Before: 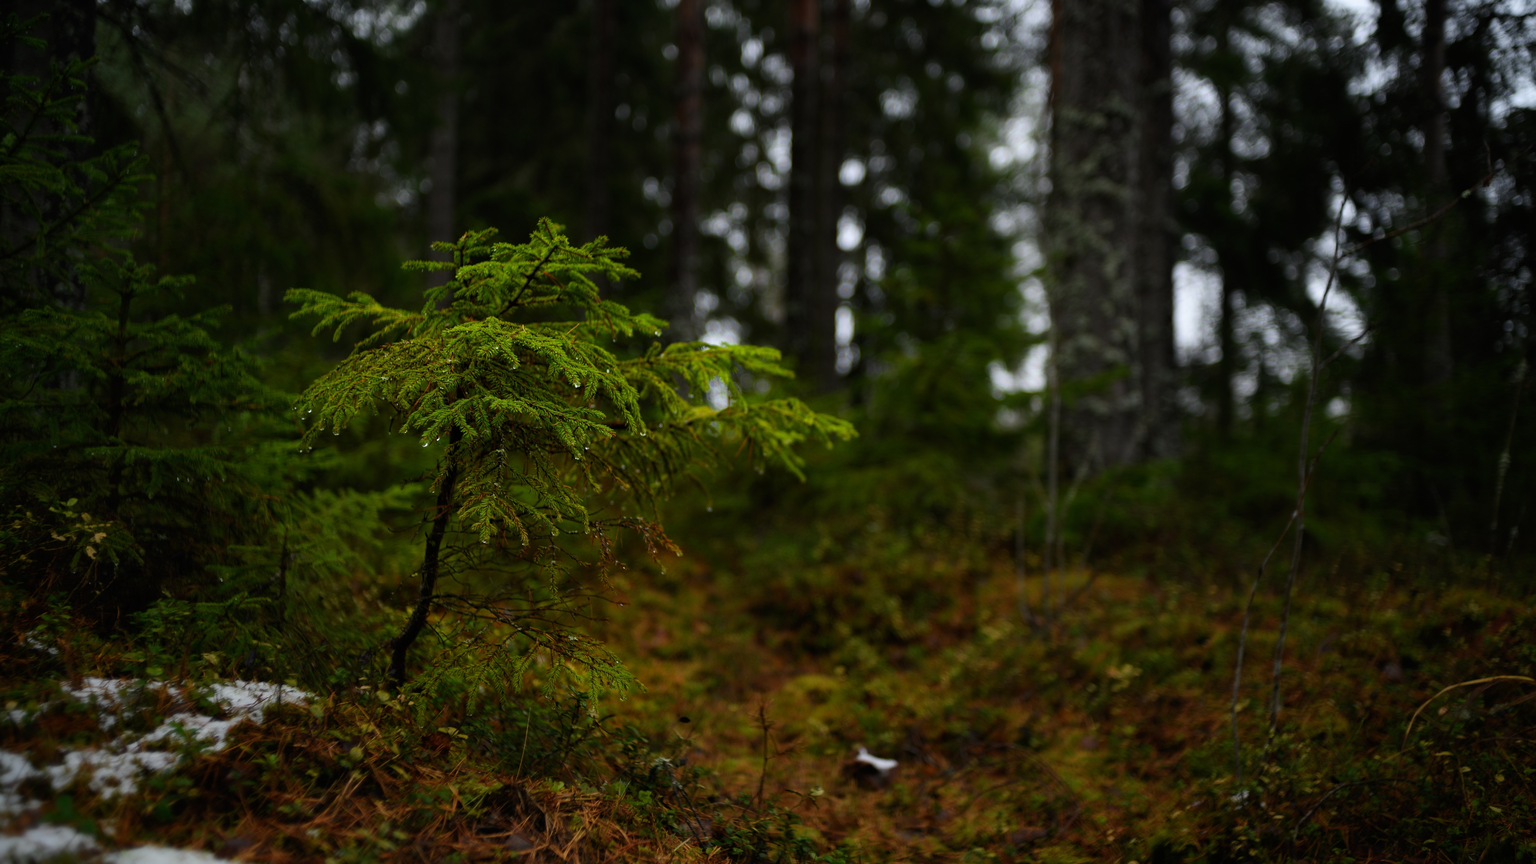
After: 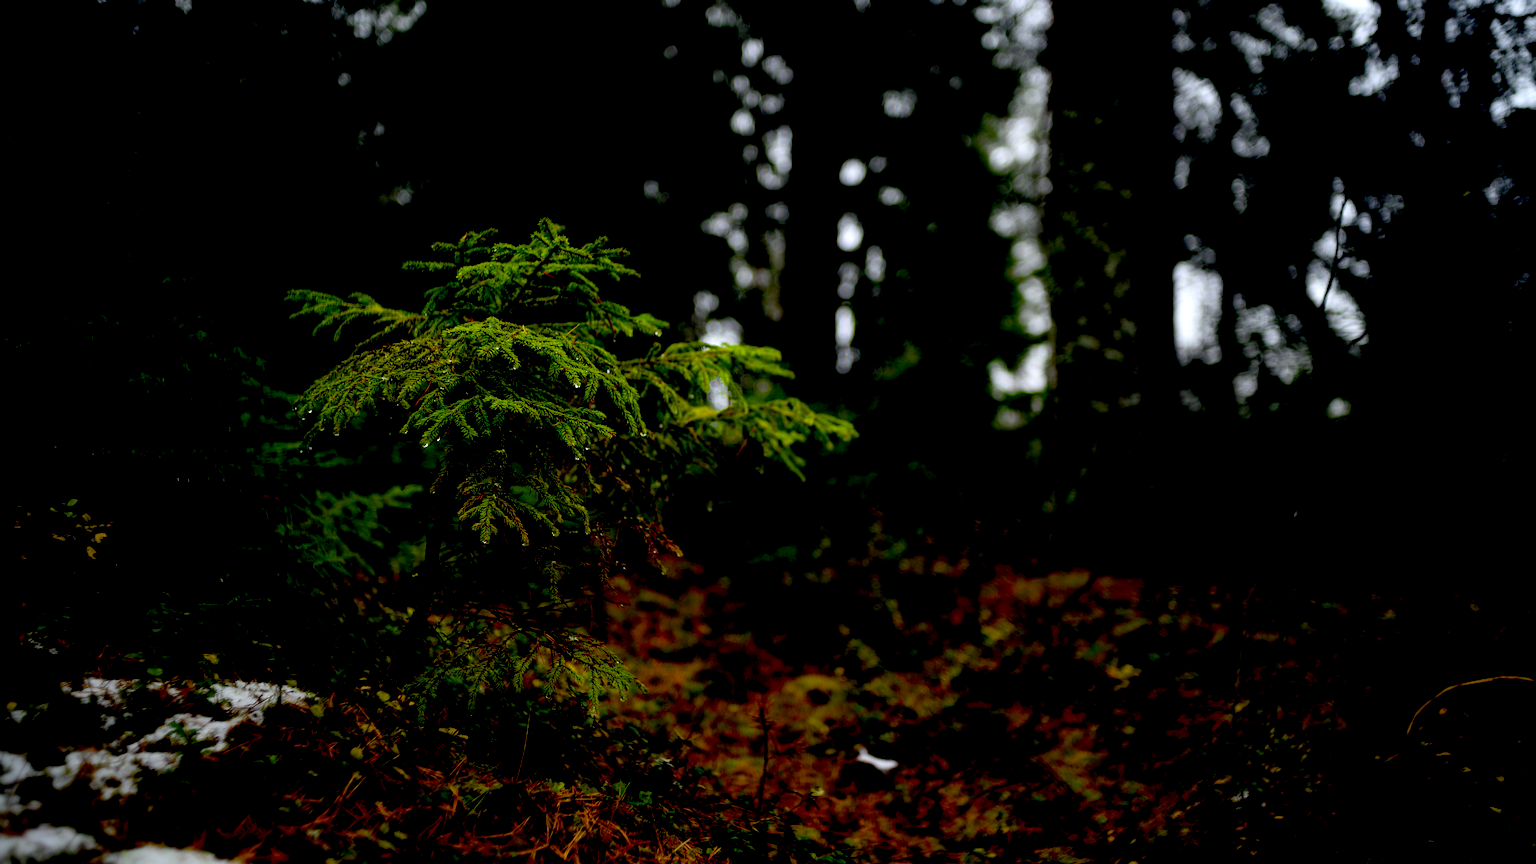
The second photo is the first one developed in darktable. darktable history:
exposure: black level correction 0.032, exposure 0.322 EV, compensate highlight preservation false
